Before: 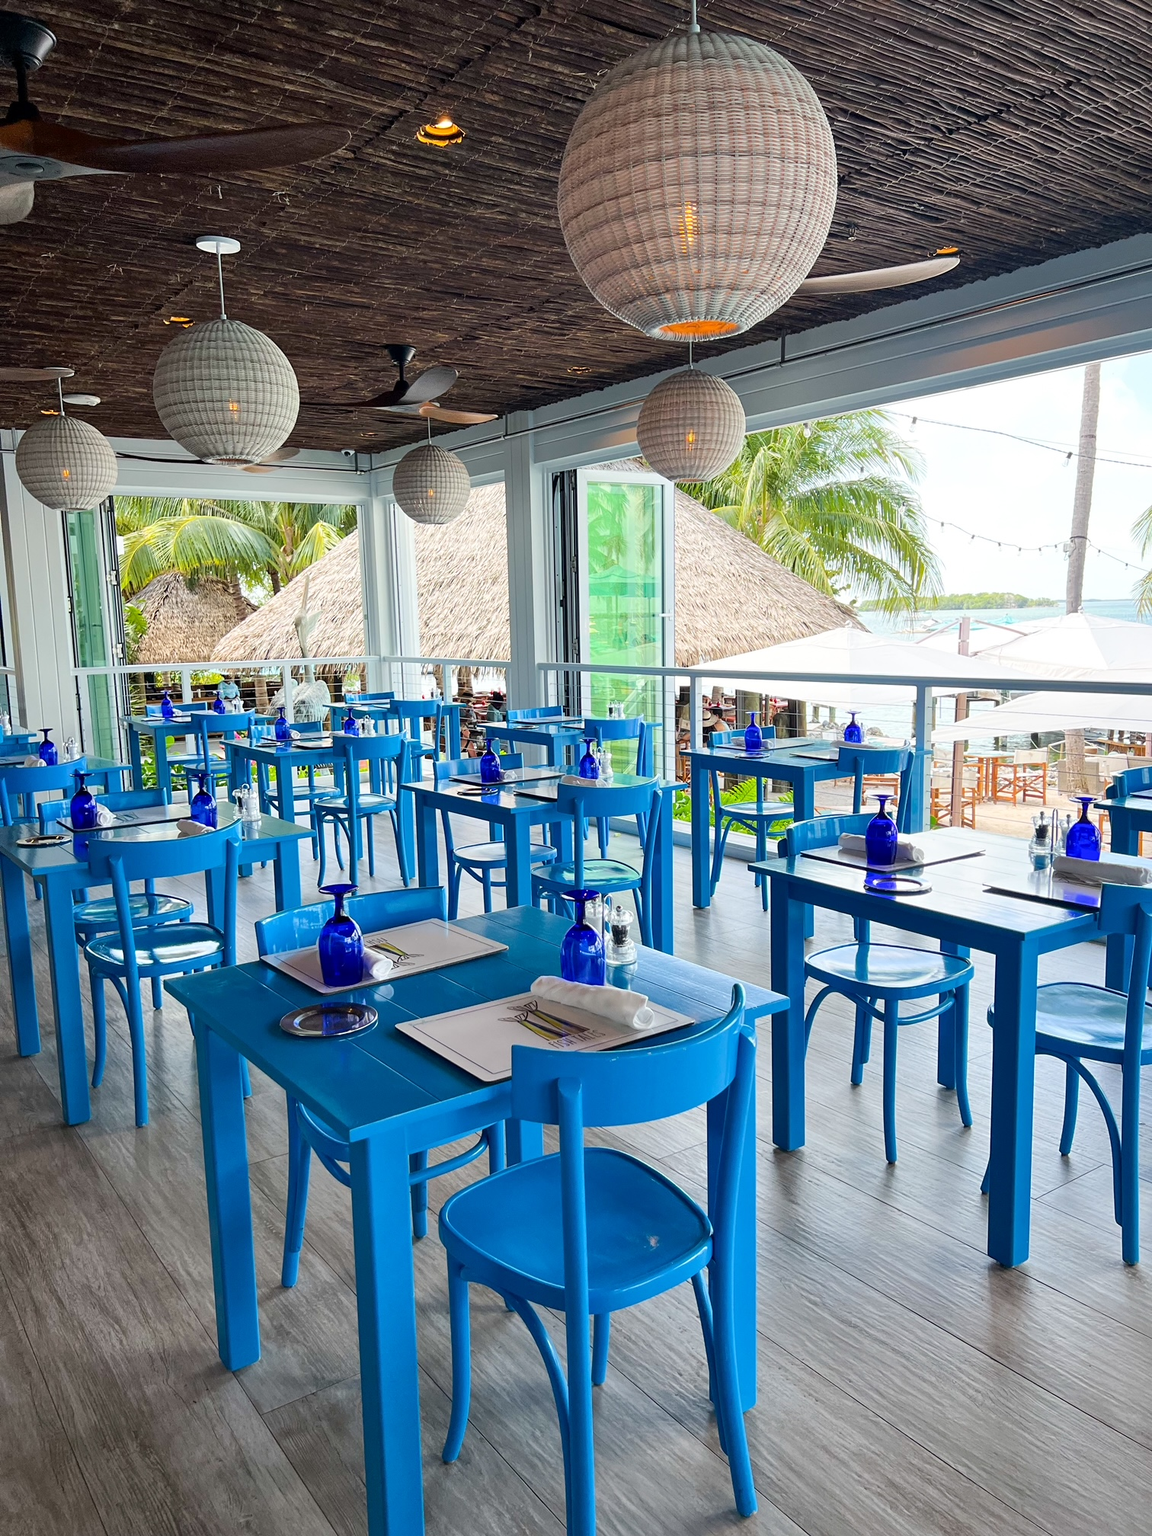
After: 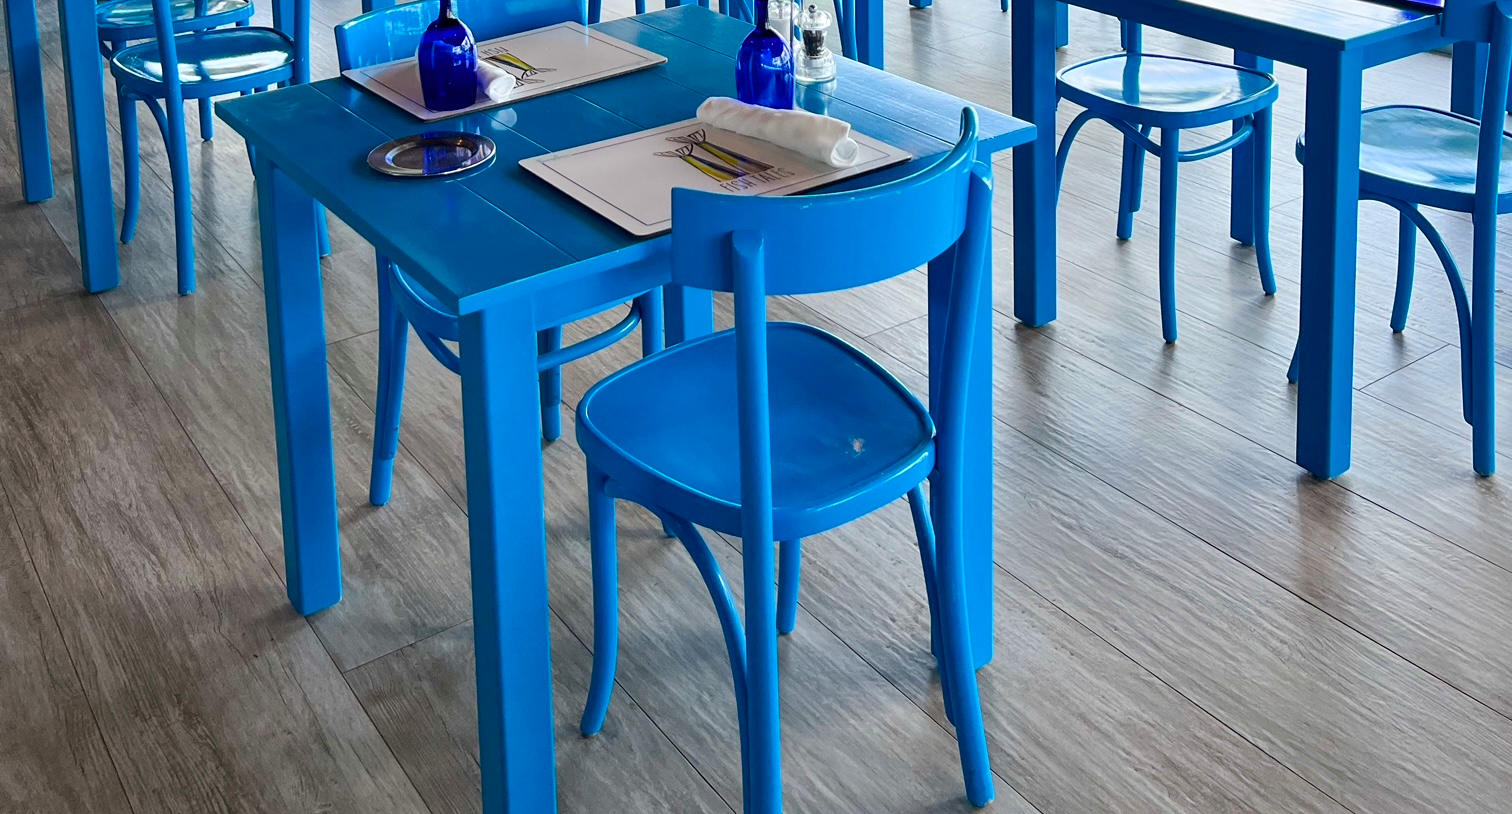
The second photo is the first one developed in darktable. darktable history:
crop and rotate: top 58.778%, bottom 0.824%
contrast brightness saturation: saturation -0.058
tone equalizer: on, module defaults
color balance rgb: shadows lift › hue 84.86°, linear chroma grading › global chroma 1.221%, linear chroma grading › mid-tones -1.003%, perceptual saturation grading › global saturation 30.765%
